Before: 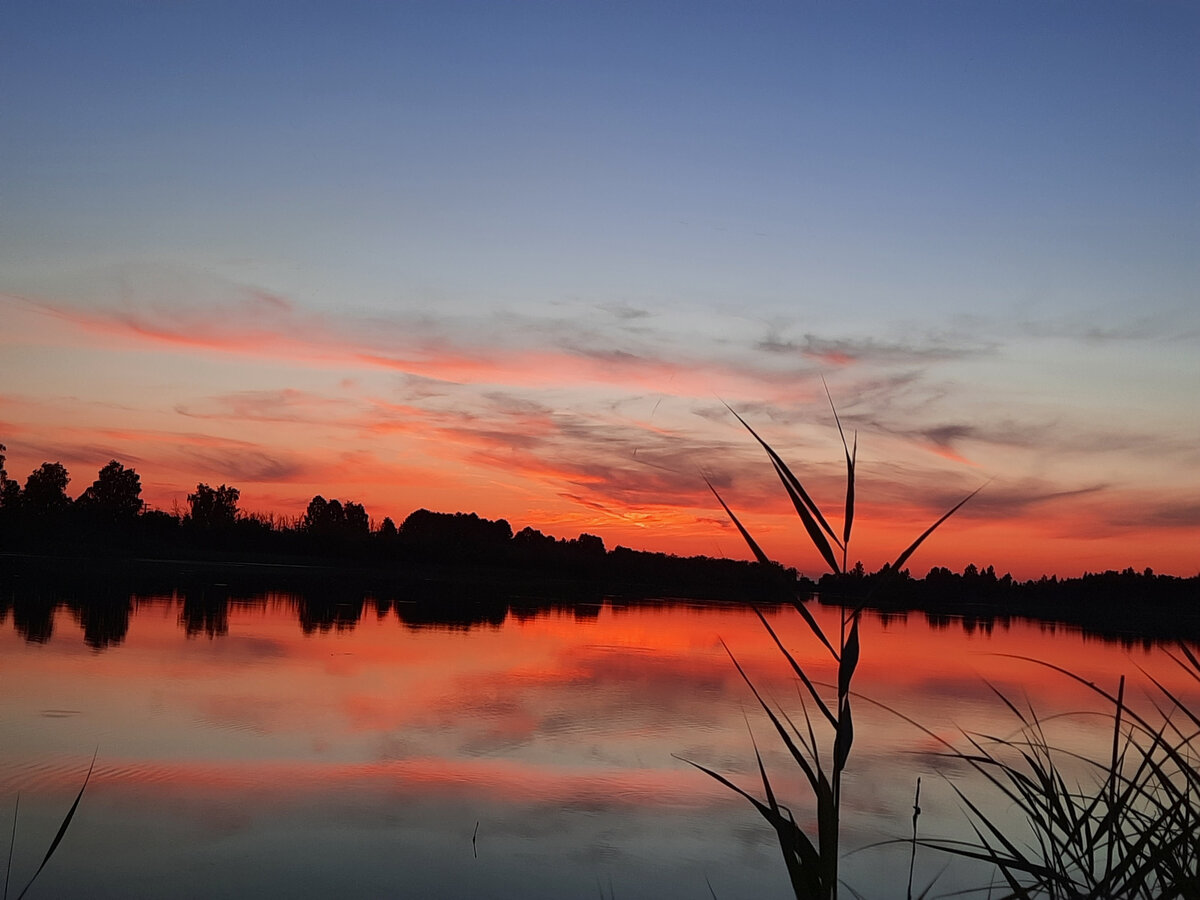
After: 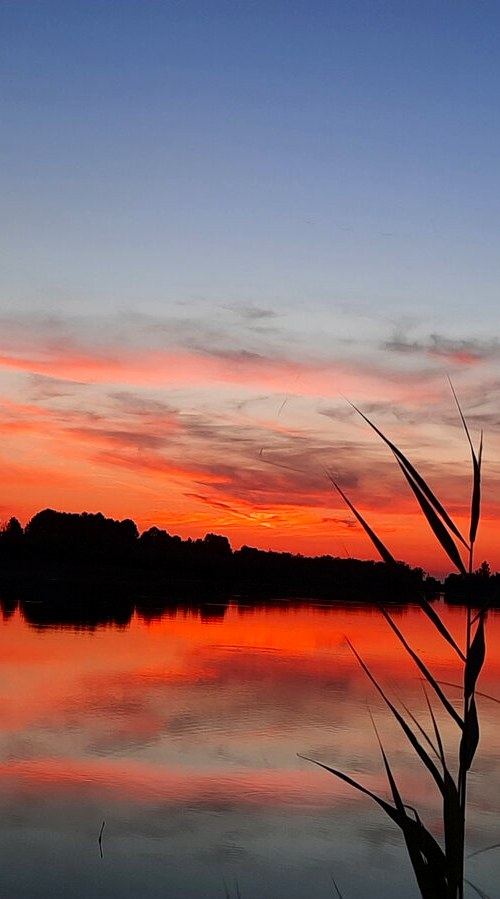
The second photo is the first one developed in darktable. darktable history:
color balance: contrast 8.5%, output saturation 105%
exposure: black level correction 0.001, compensate highlight preservation false
crop: left 31.229%, right 27.105%
